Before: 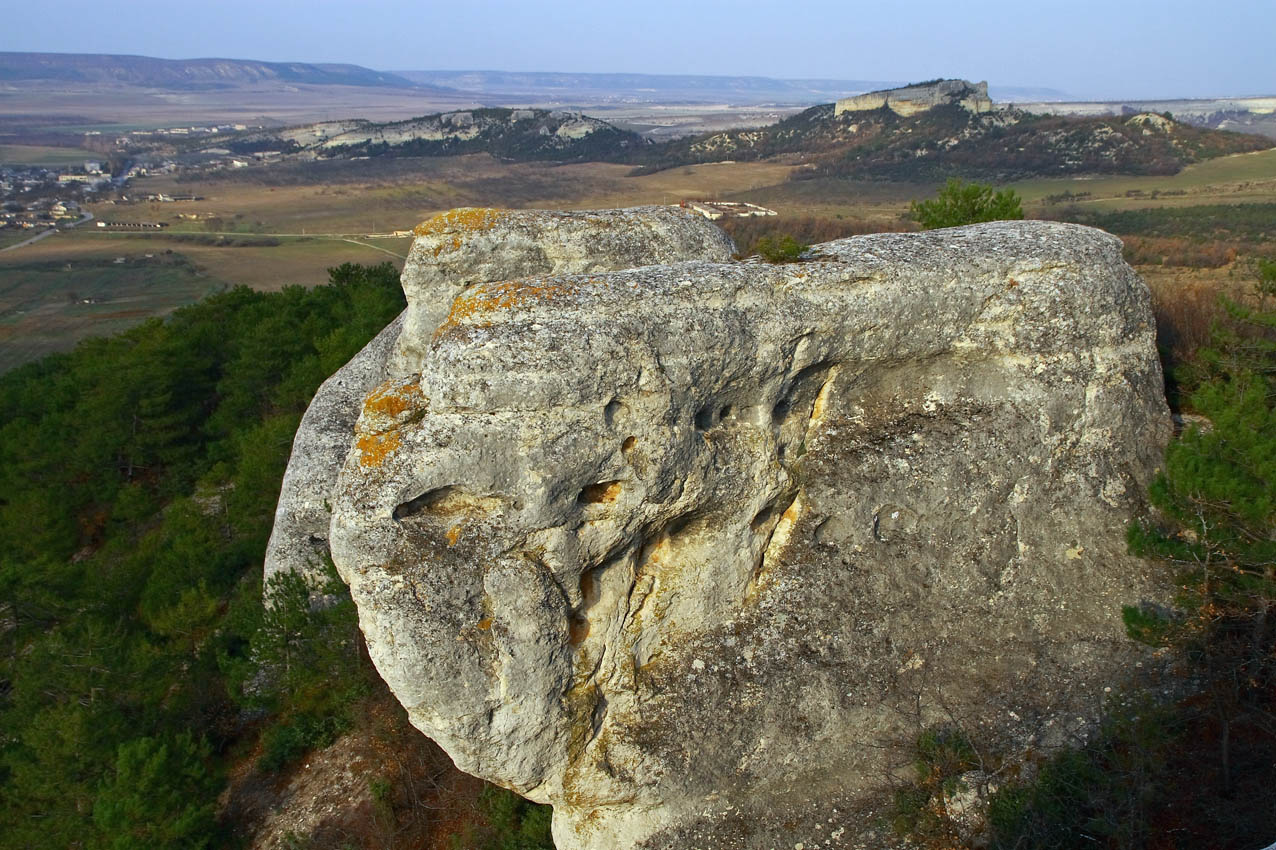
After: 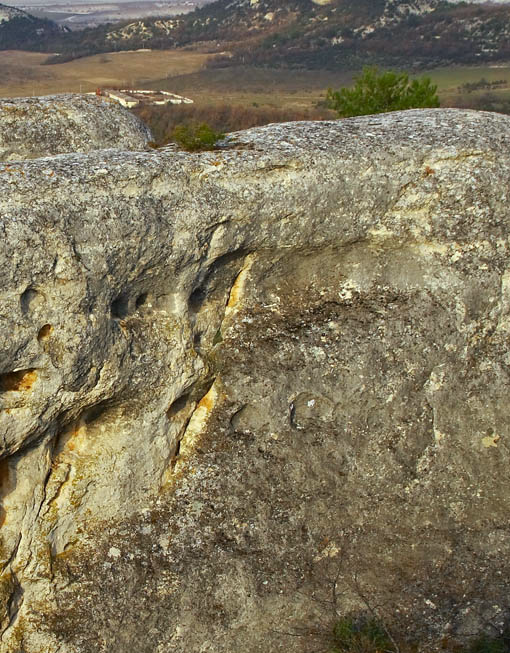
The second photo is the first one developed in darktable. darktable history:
crop: left 45.807%, top 13.253%, right 14.173%, bottom 9.919%
color balance rgb: power › chroma 0.674%, power › hue 60°, perceptual saturation grading › global saturation 0.584%, global vibrance 10.123%, saturation formula JzAzBz (2021)
color correction: highlights b* -0.038
